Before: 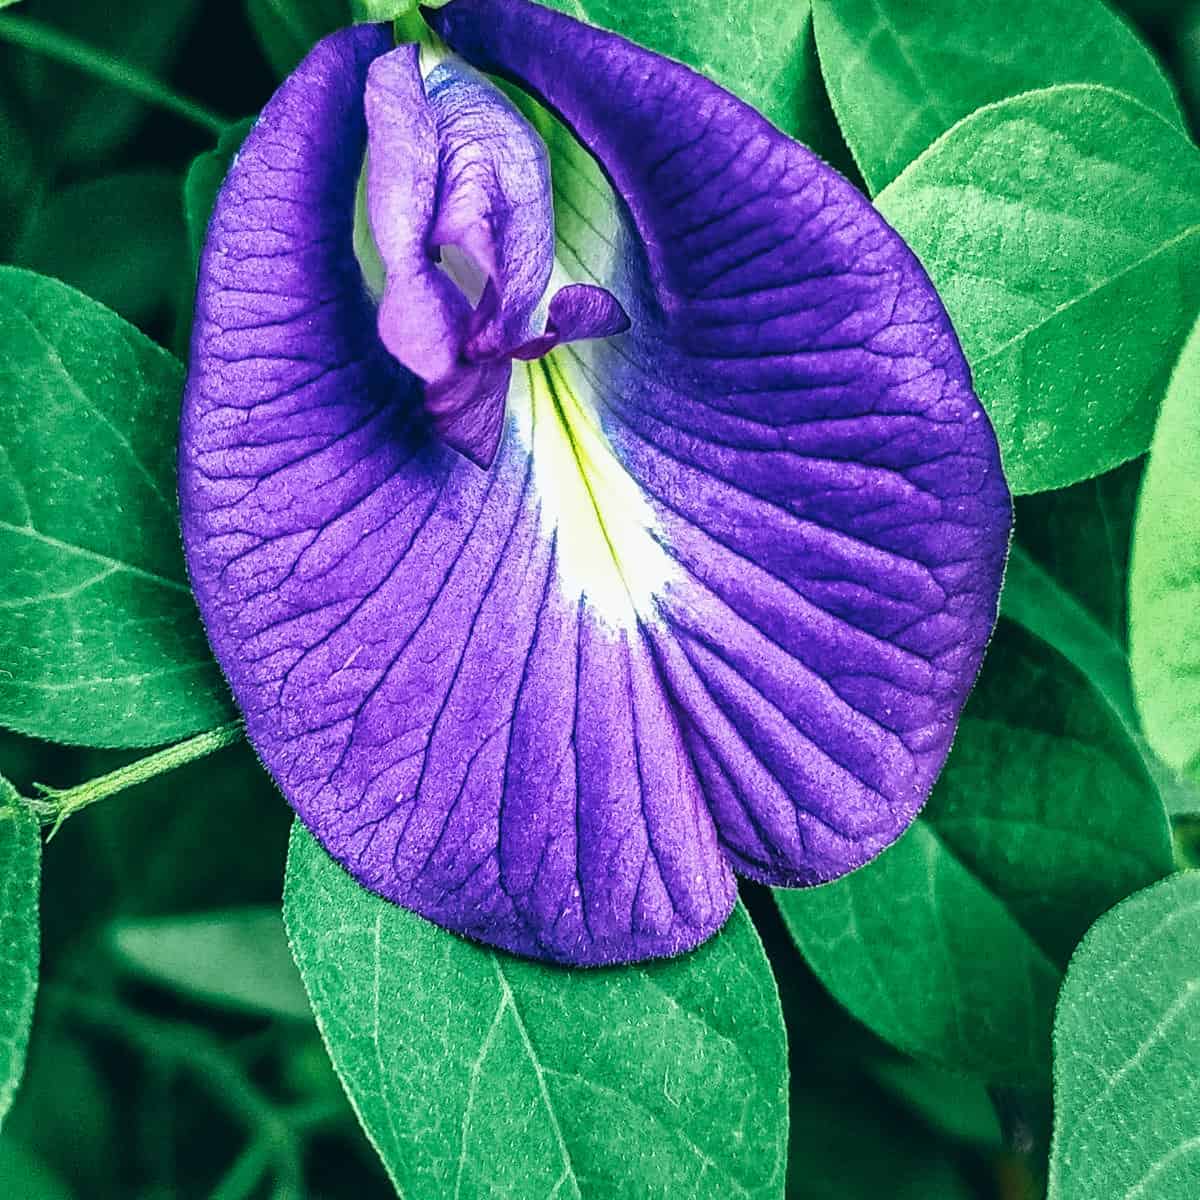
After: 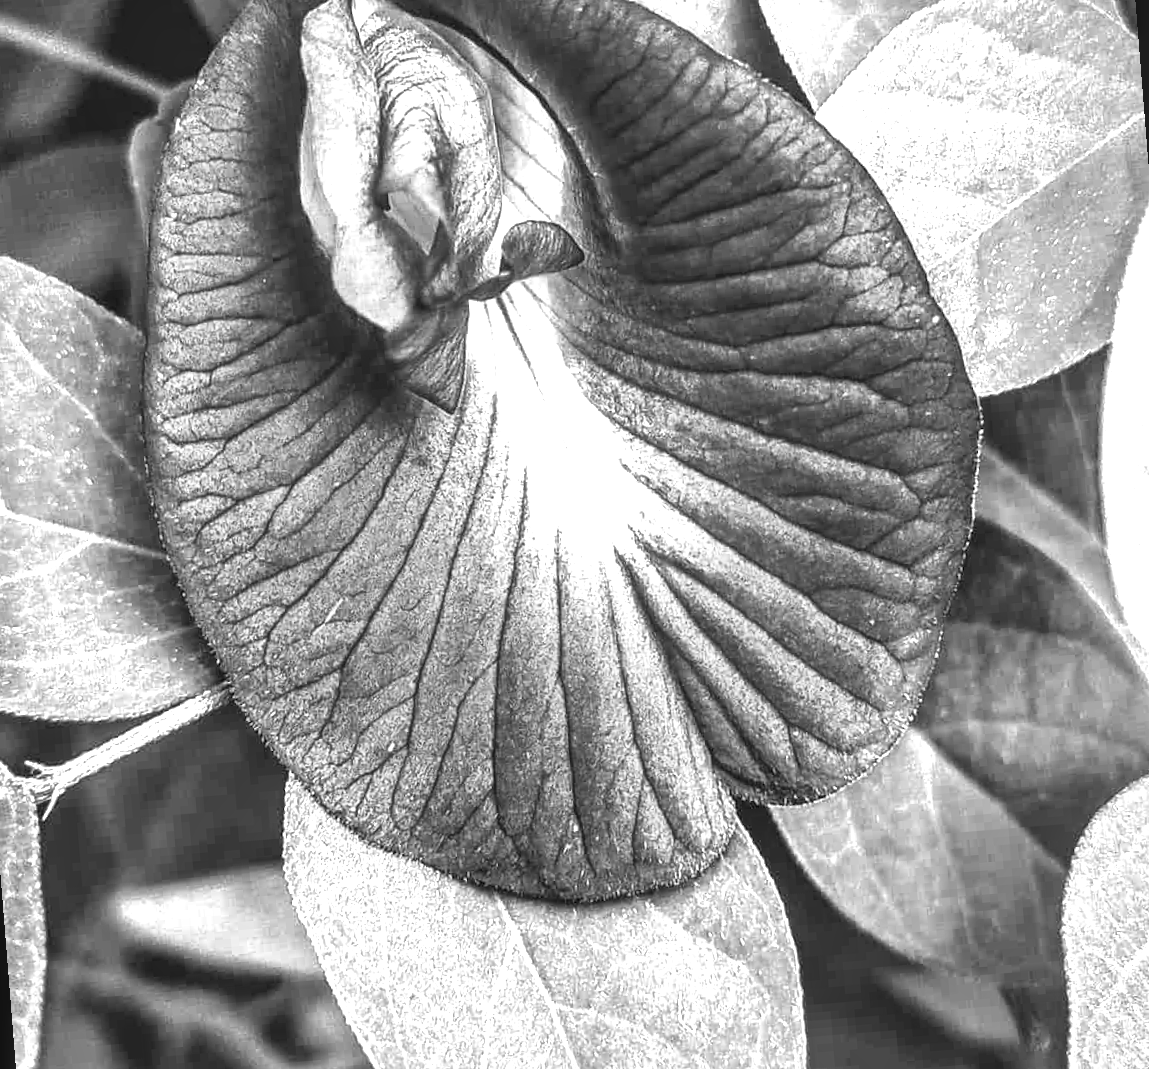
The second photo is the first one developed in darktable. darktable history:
local contrast: on, module defaults
rotate and perspective: rotation -4.57°, crop left 0.054, crop right 0.944, crop top 0.087, crop bottom 0.914
exposure: black level correction 0, exposure 1.6 EV, compensate exposure bias true, compensate highlight preservation false
monochrome: a -6.99, b 35.61, size 1.4
